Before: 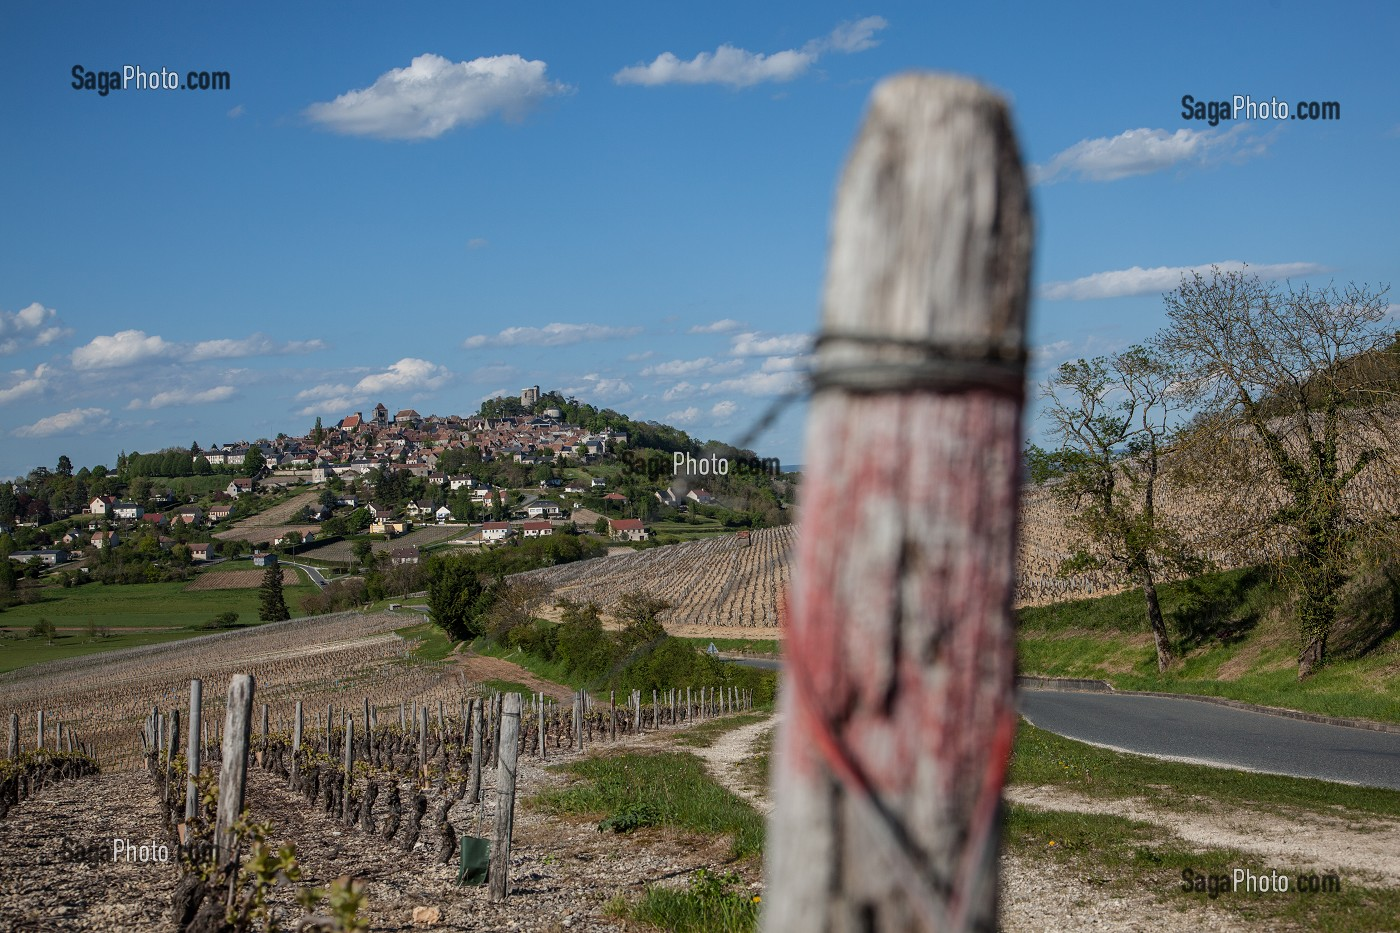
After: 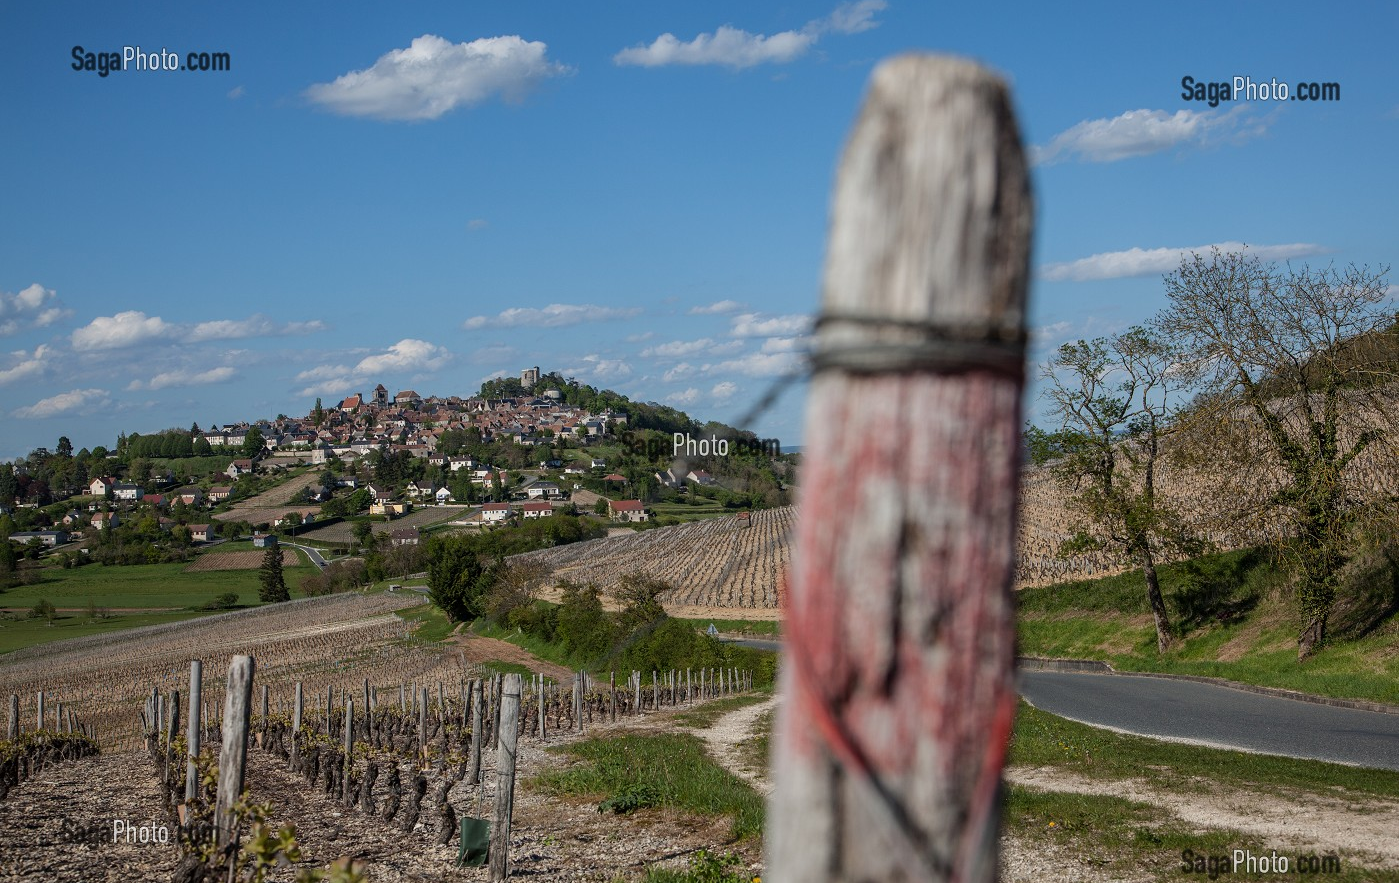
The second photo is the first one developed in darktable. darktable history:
crop and rotate: top 2.205%, bottom 3.095%
